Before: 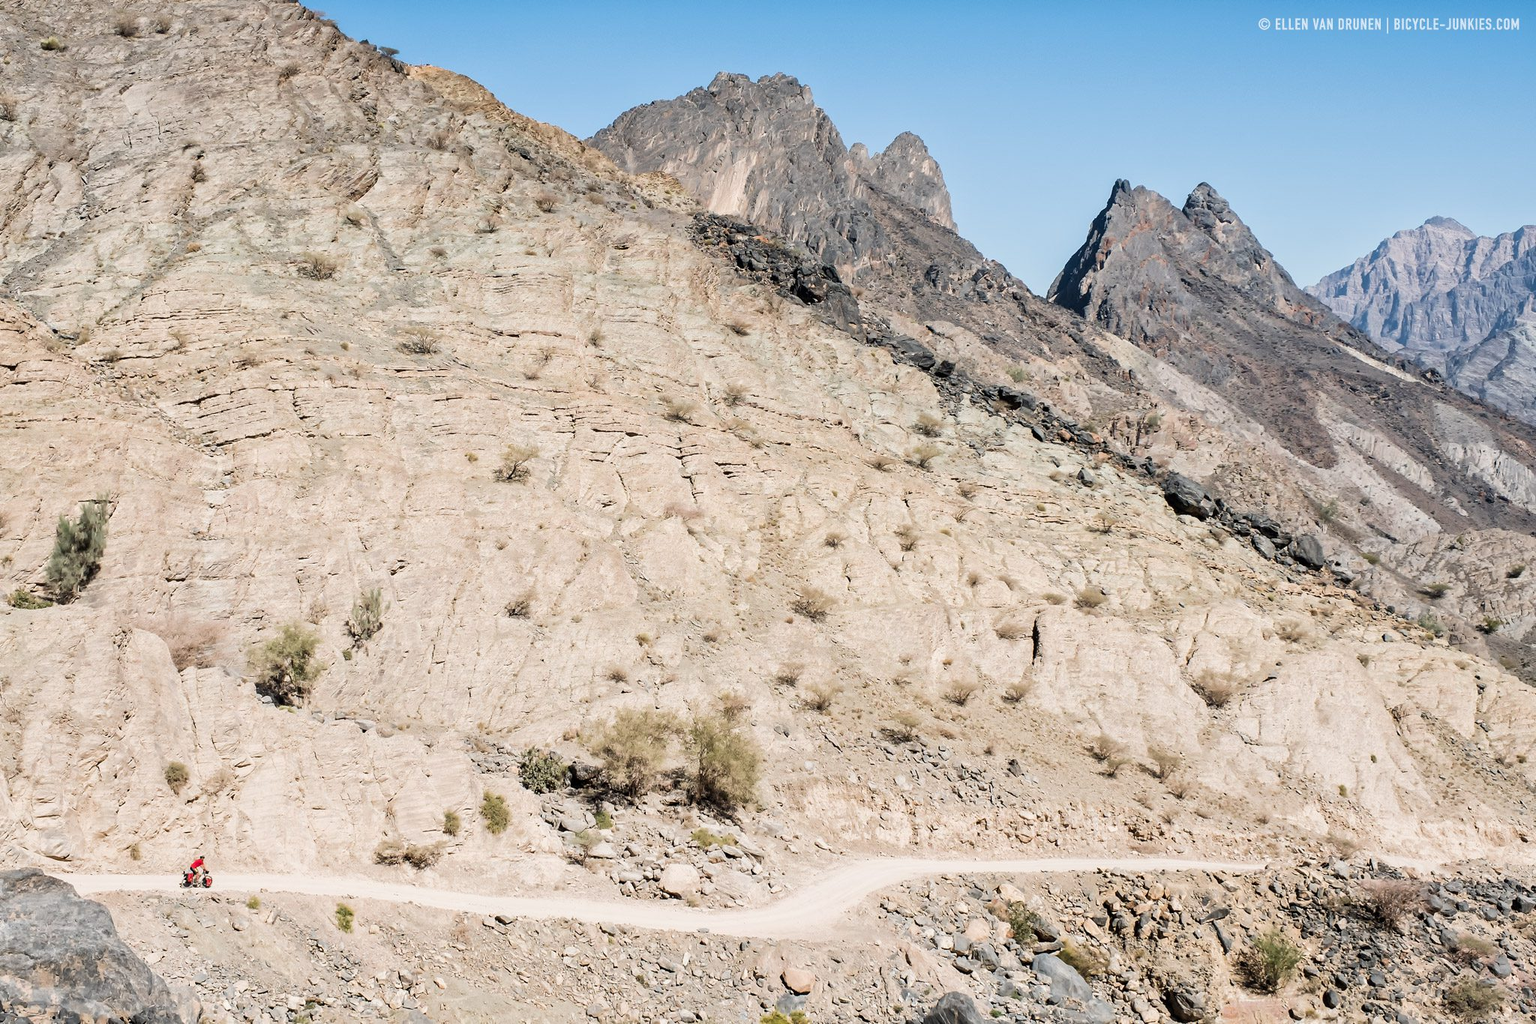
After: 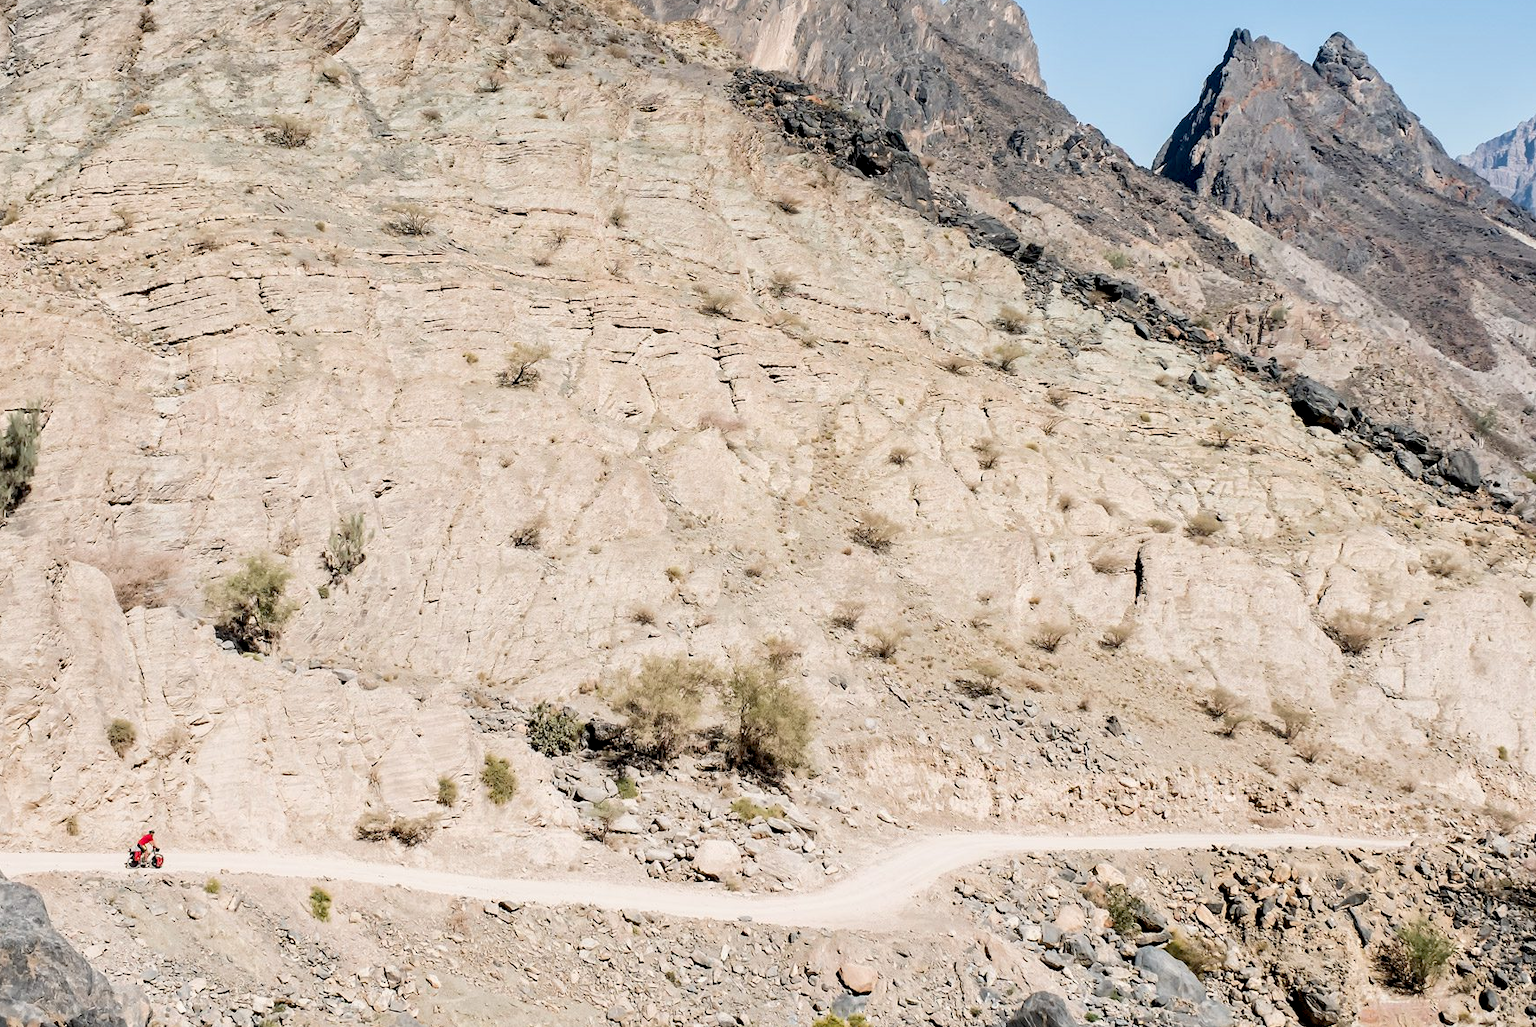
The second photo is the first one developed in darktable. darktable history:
crop and rotate: left 4.868%, top 15.296%, right 10.667%
exposure: black level correction 0.009, exposure 0.016 EV, compensate highlight preservation false
